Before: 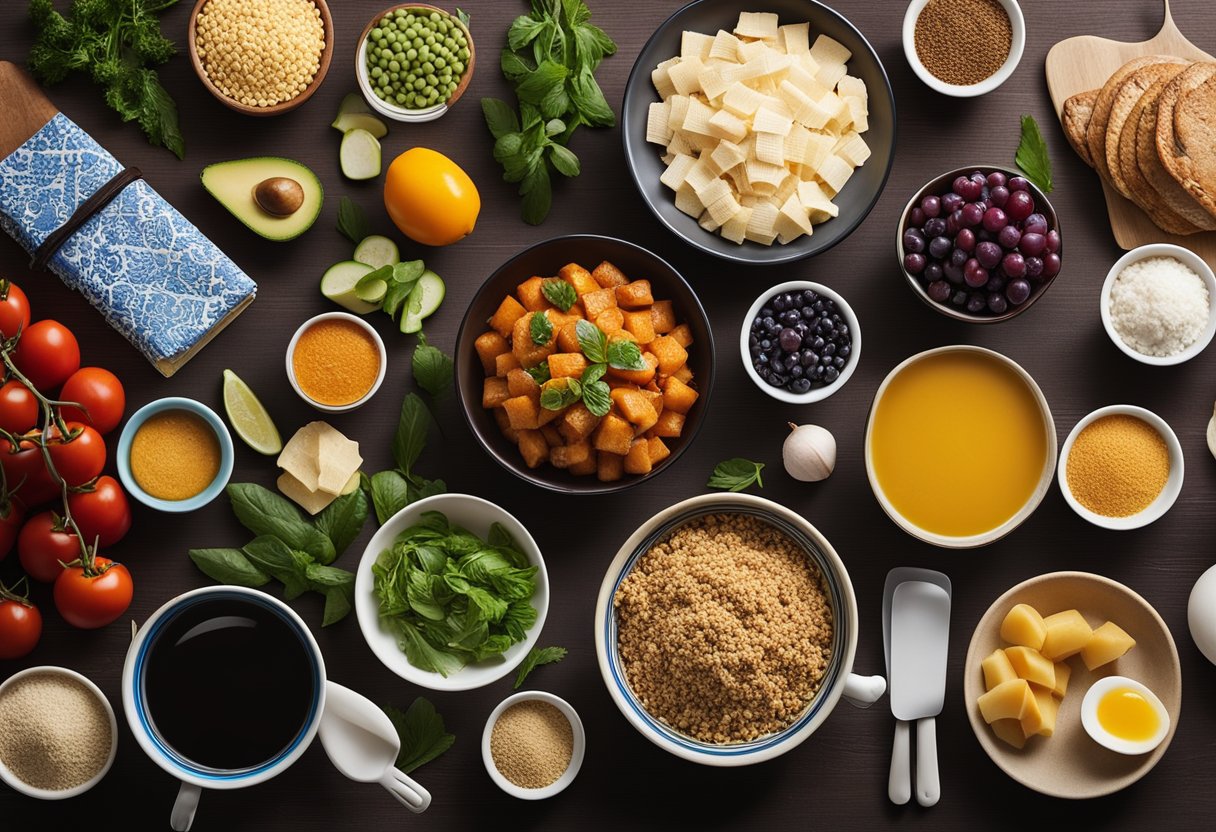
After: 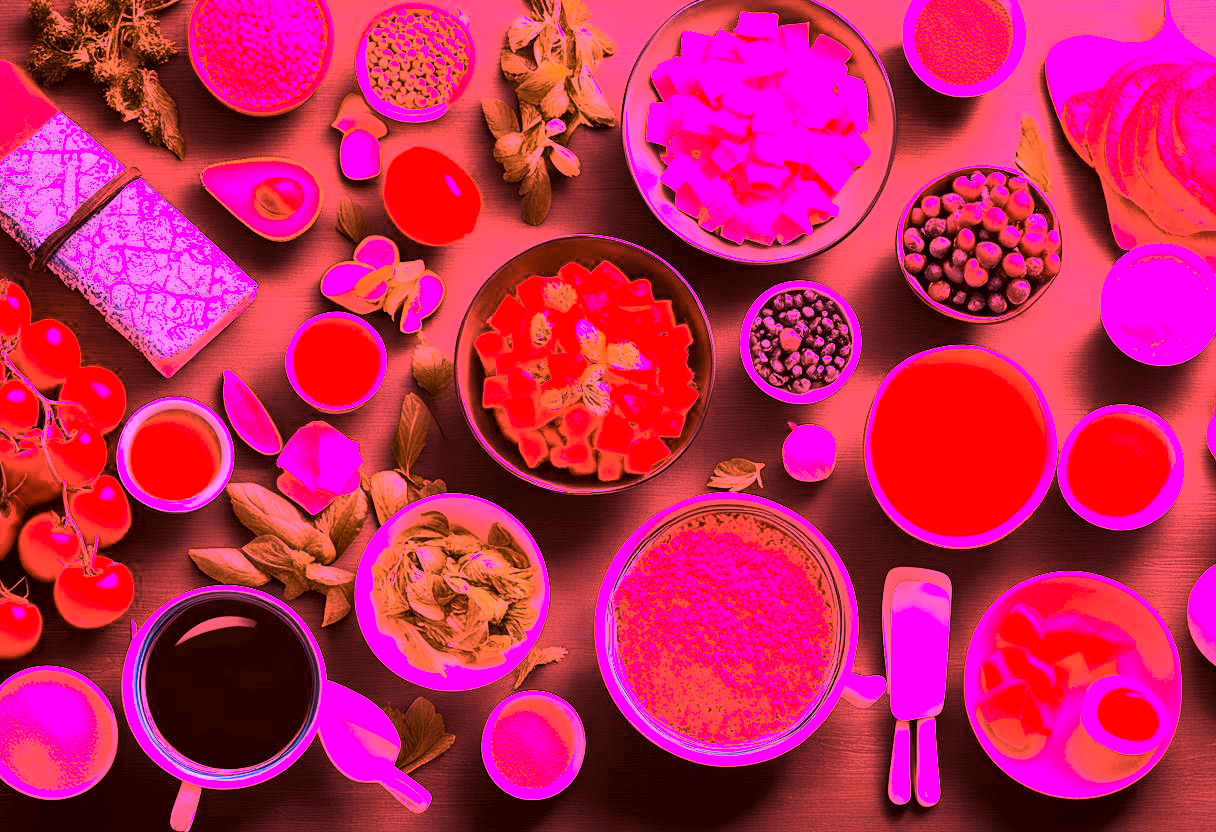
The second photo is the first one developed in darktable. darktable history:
tone curve: curves: ch0 [(0, 0) (0.052, 0.018) (0.236, 0.207) (0.41, 0.417) (0.485, 0.518) (0.54, 0.584) (0.625, 0.666) (0.845, 0.828) (0.994, 0.964)]; ch1 [(0, 0) (0.136, 0.146) (0.317, 0.34) (0.382, 0.408) (0.434, 0.441) (0.472, 0.479) (0.498, 0.501) (0.557, 0.558) (0.616, 0.59) (0.739, 0.7) (1, 1)]; ch2 [(0, 0) (0.352, 0.403) (0.447, 0.466) (0.482, 0.482) (0.528, 0.526) (0.586, 0.577) (0.618, 0.621) (0.785, 0.747) (1, 1)], color space Lab, independent channels, preserve colors none
white balance: red 4.26, blue 1.802
